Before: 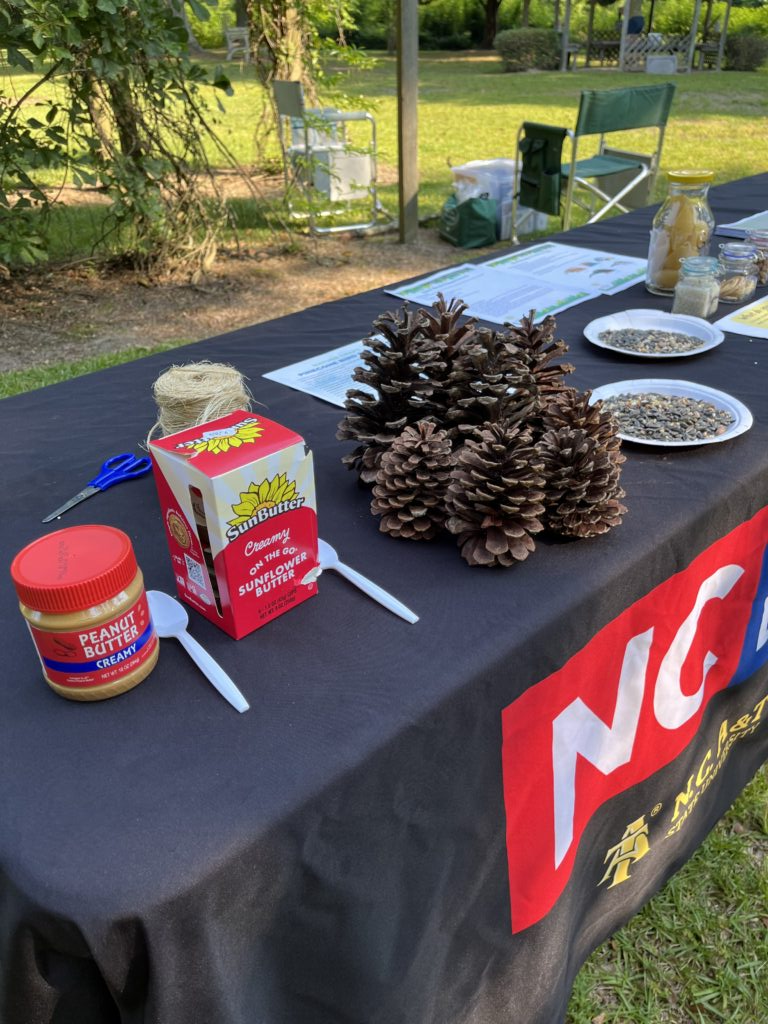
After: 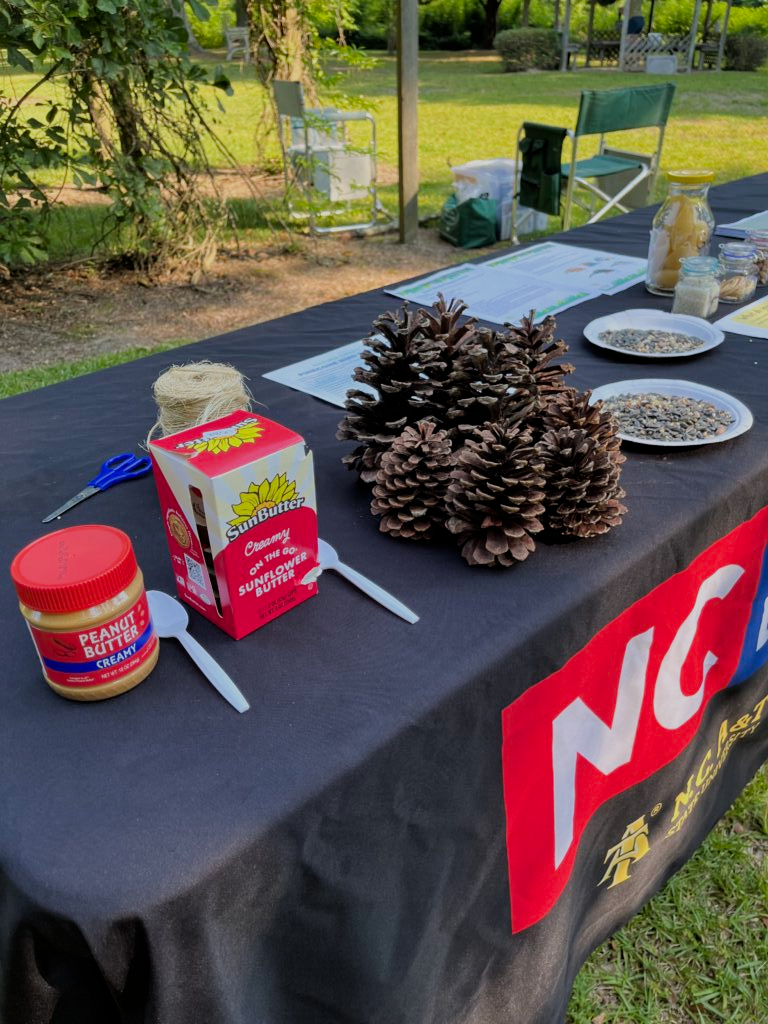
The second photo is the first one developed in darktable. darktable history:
filmic rgb: black relative exposure -7.65 EV, white relative exposure 4.56 EV, hardness 3.61, contrast 0.988
